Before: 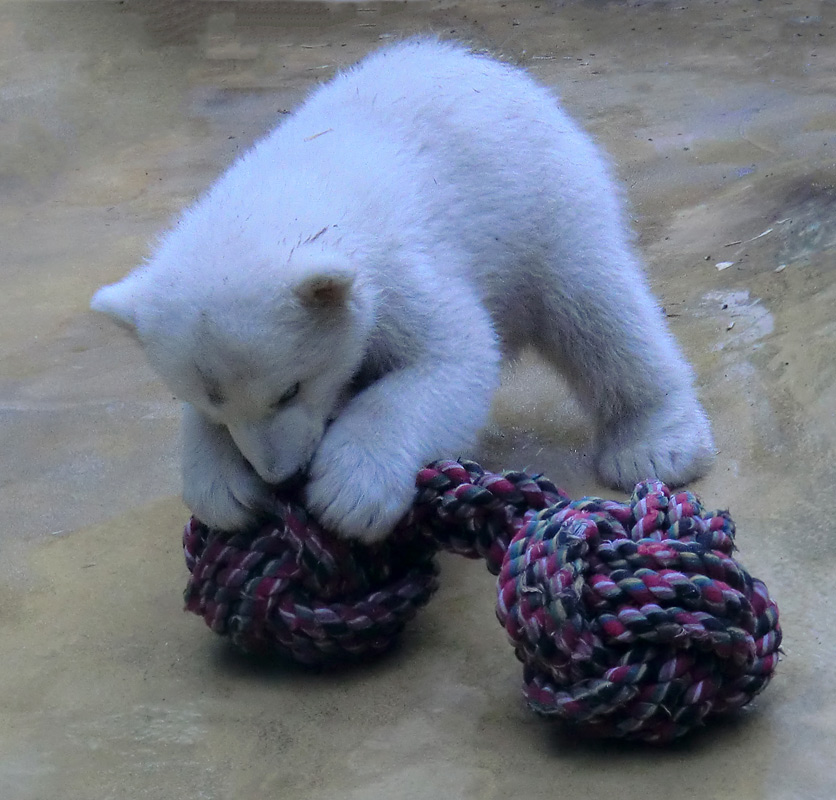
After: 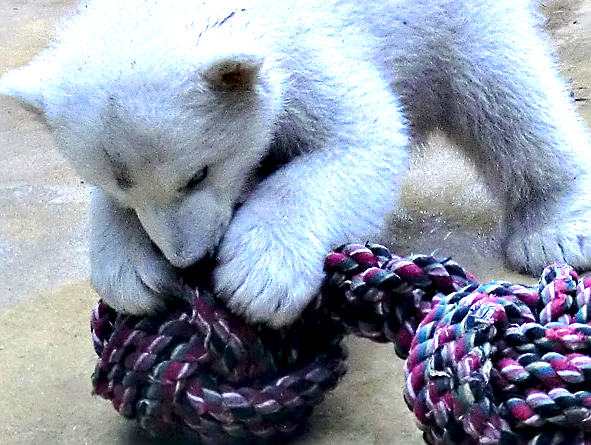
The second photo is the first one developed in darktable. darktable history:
exposure: black level correction 0, exposure 1.2 EV, compensate exposure bias true, compensate highlight preservation false
contrast equalizer: y [[0.6 ×6], [0.55 ×6], [0 ×6], [0 ×6], [0 ×6]]
crop: left 11.034%, top 27.114%, right 18.253%, bottom 17.169%
sharpen: radius 1.931
